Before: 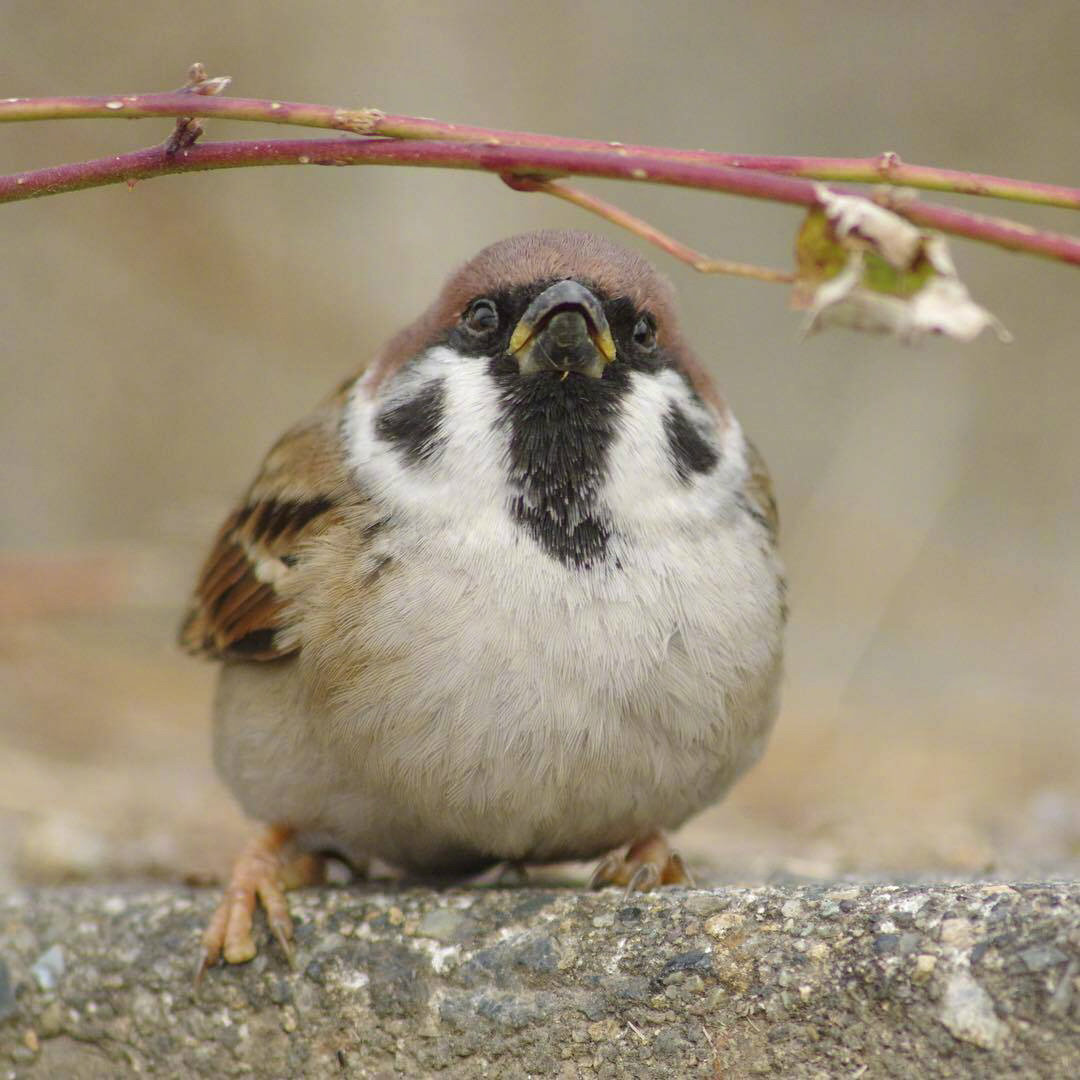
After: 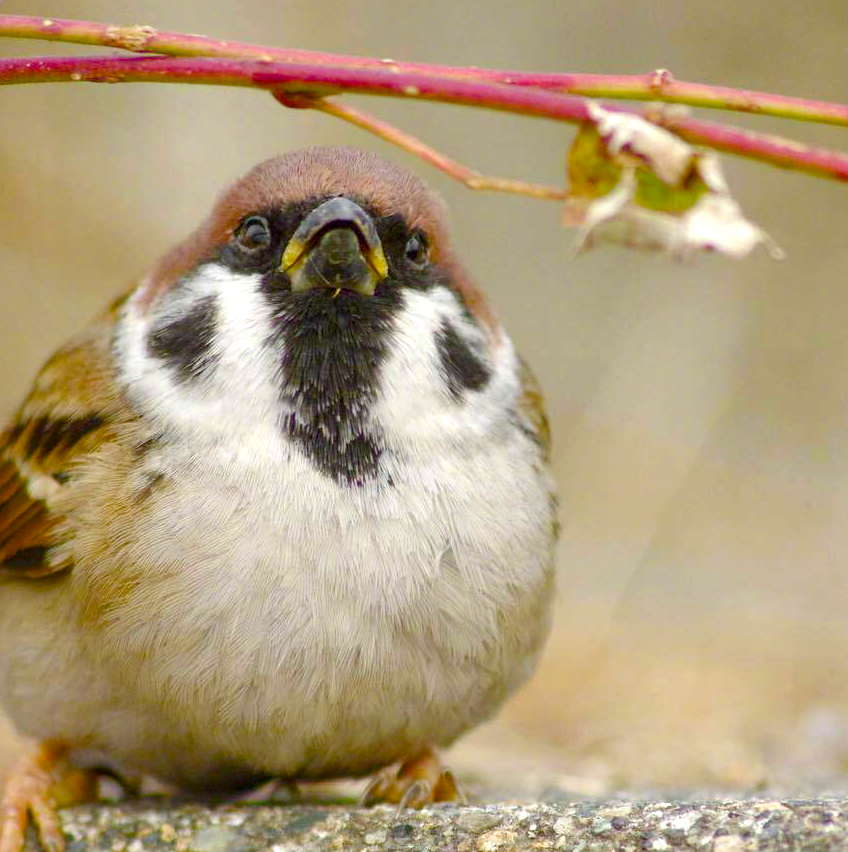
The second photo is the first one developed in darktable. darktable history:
color balance rgb: global offset › luminance -0.489%, linear chroma grading › global chroma 39.631%, perceptual saturation grading › global saturation 20%, perceptual saturation grading › highlights -50.374%, perceptual saturation grading › shadows 30.801%, perceptual brilliance grading › global brilliance 10.053%, global vibrance 10.834%
crop and rotate: left 21.115%, top 7.734%, right 0.339%, bottom 13.308%
